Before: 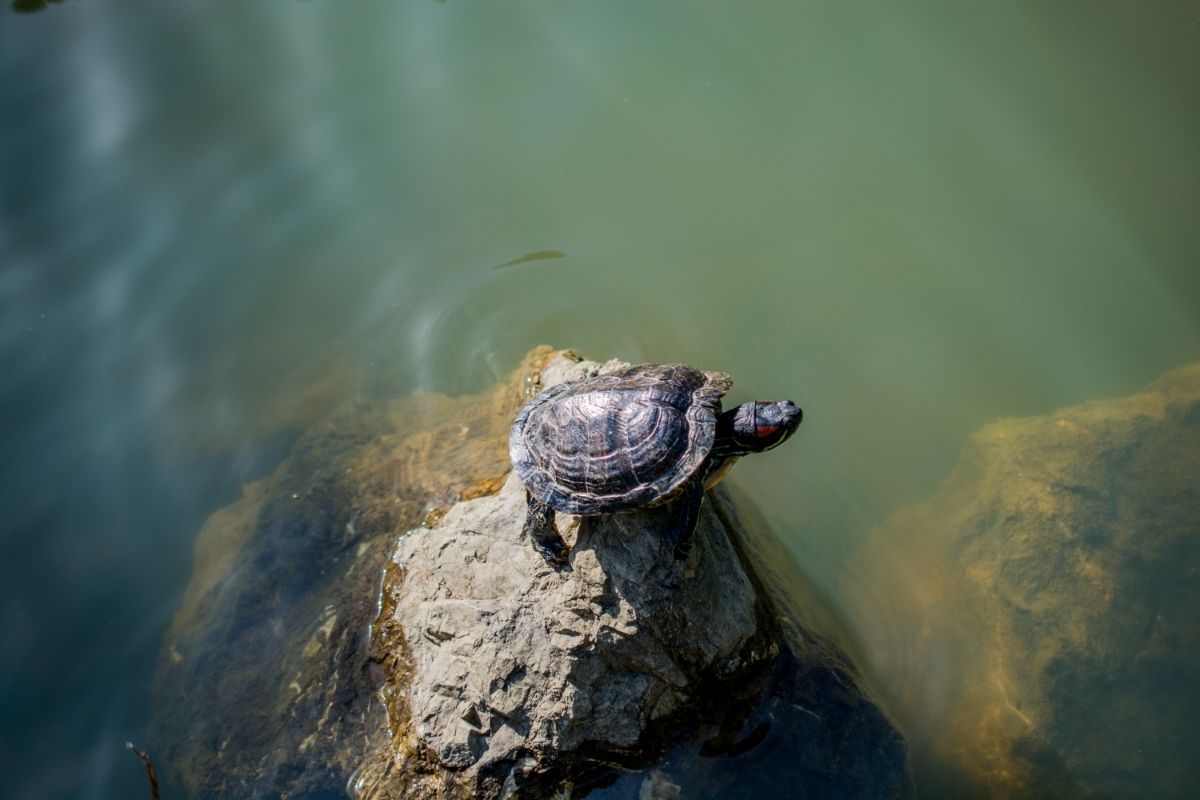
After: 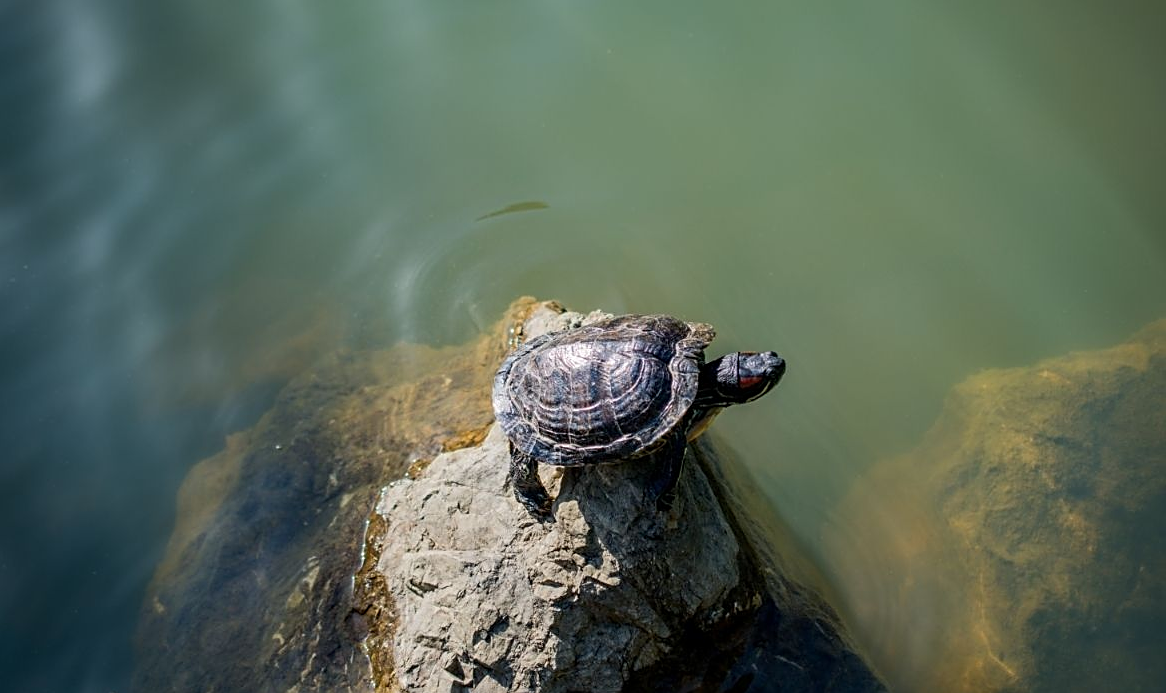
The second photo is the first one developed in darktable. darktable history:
sharpen: on, module defaults
crop: left 1.426%, top 6.186%, right 1.358%, bottom 7.116%
